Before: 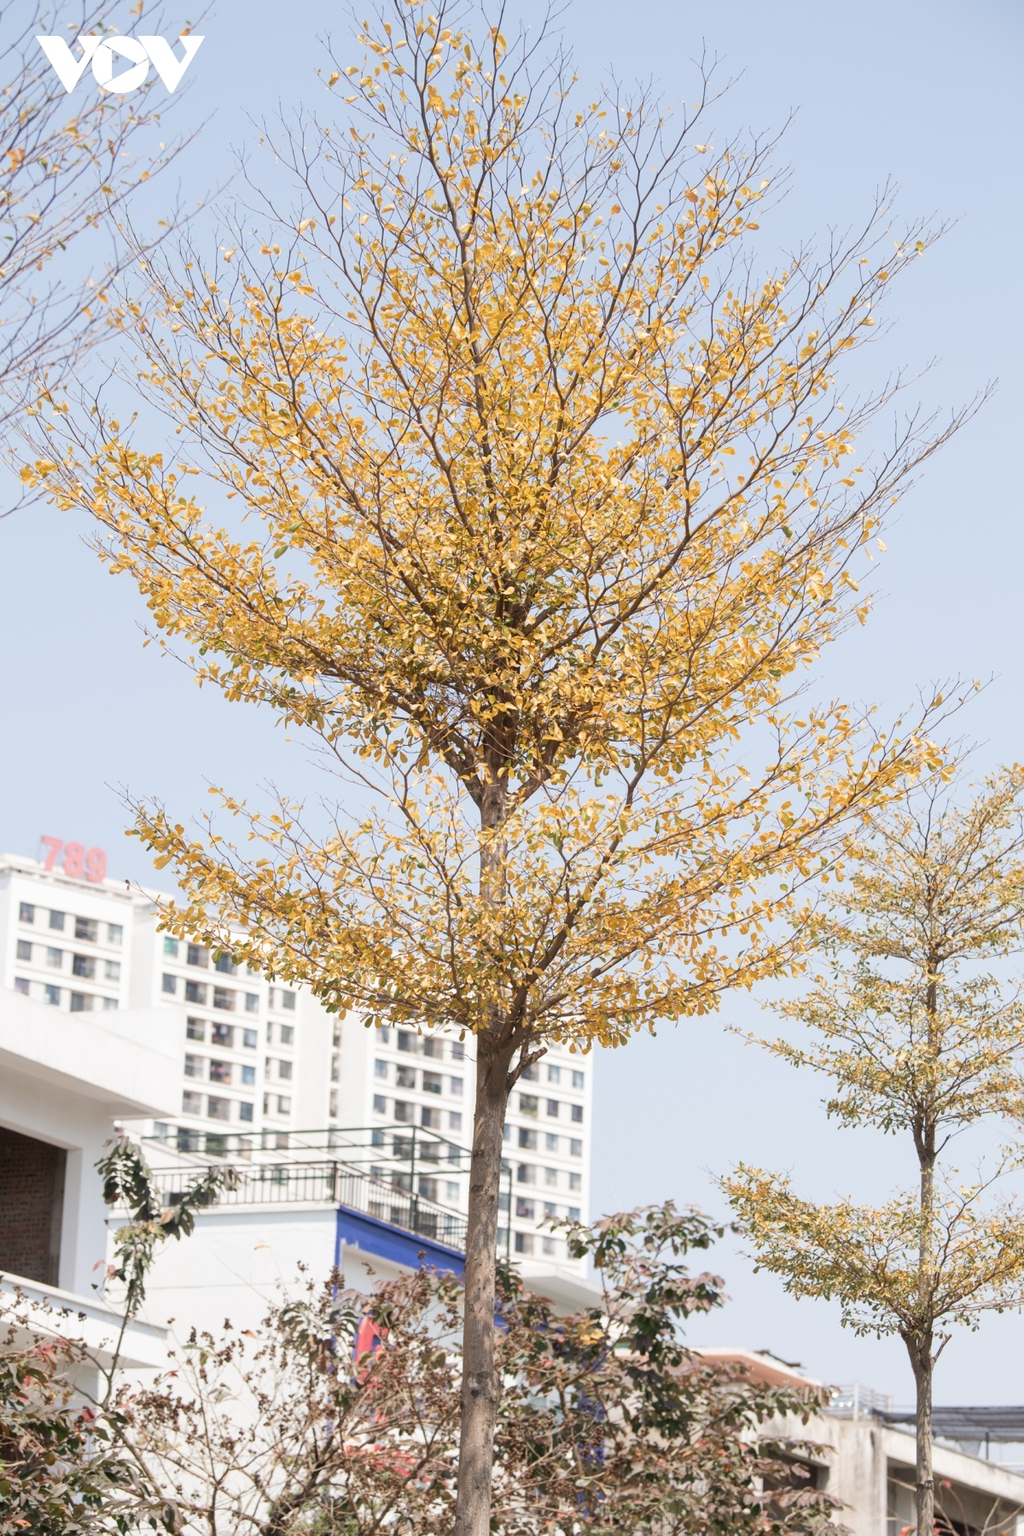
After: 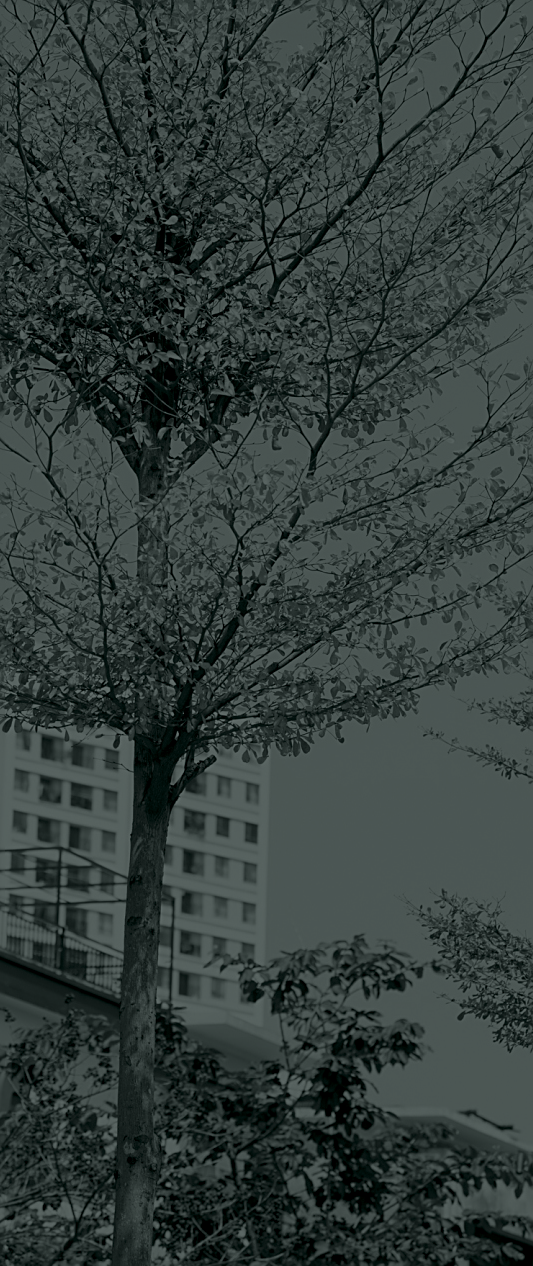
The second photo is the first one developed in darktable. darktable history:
exposure: black level correction 0.001, exposure 0.14 EV, compensate highlight preservation false
crop: left 35.432%, top 26.233%, right 20.145%, bottom 3.432%
colorize: hue 90°, saturation 19%, lightness 1.59%, version 1
sharpen: on, module defaults
